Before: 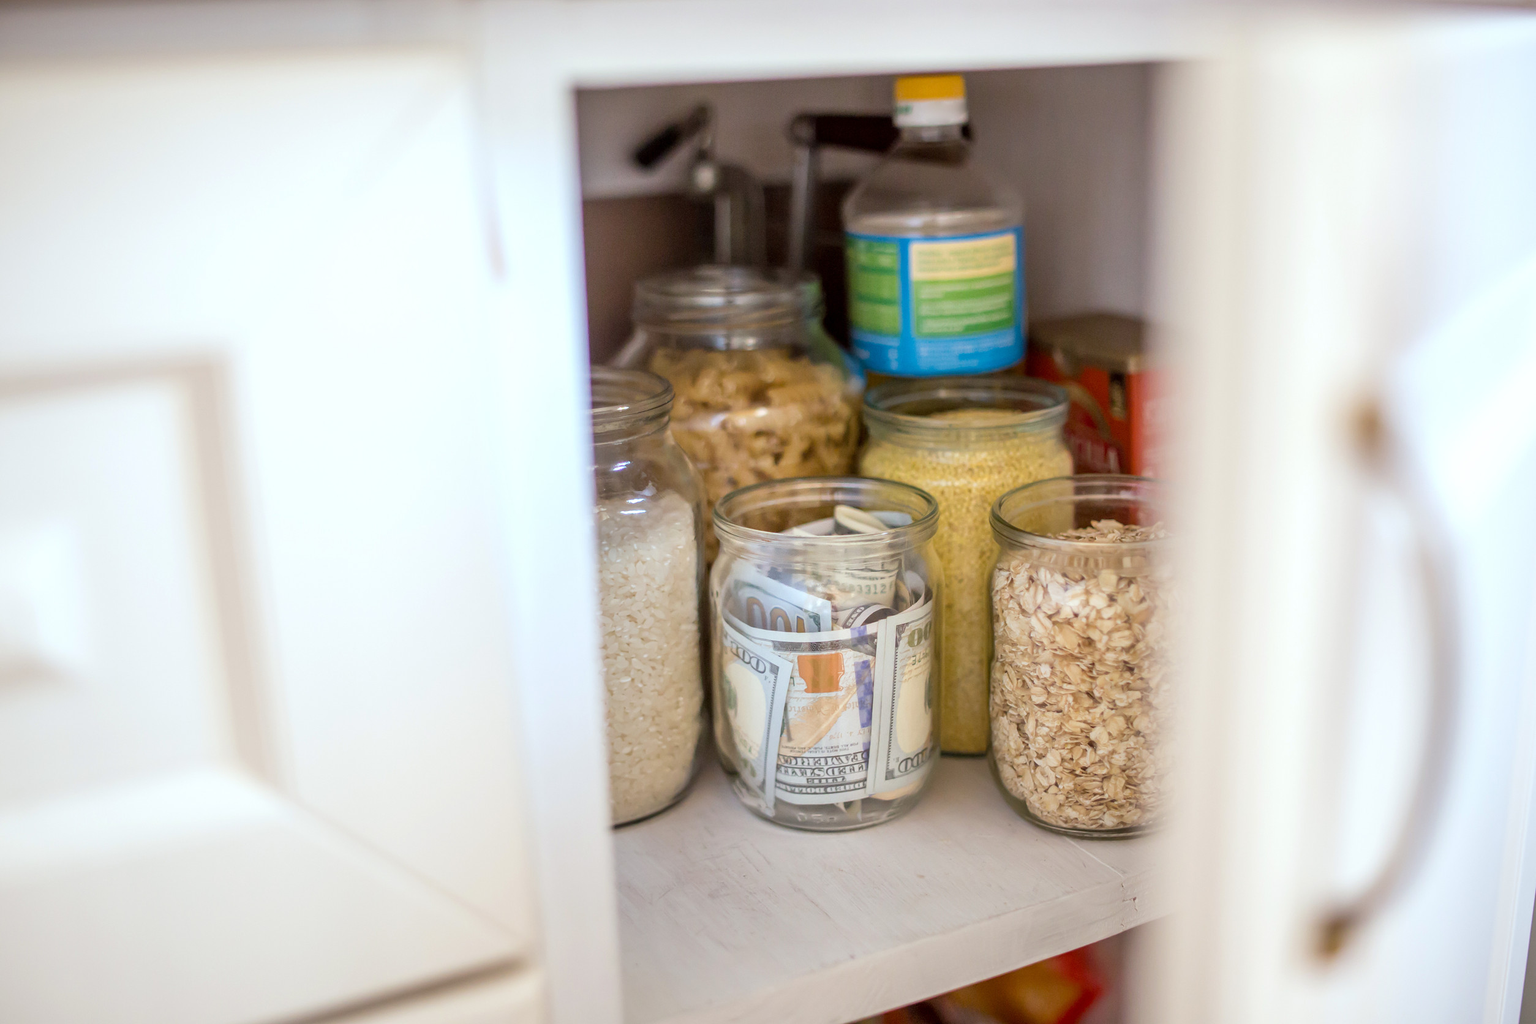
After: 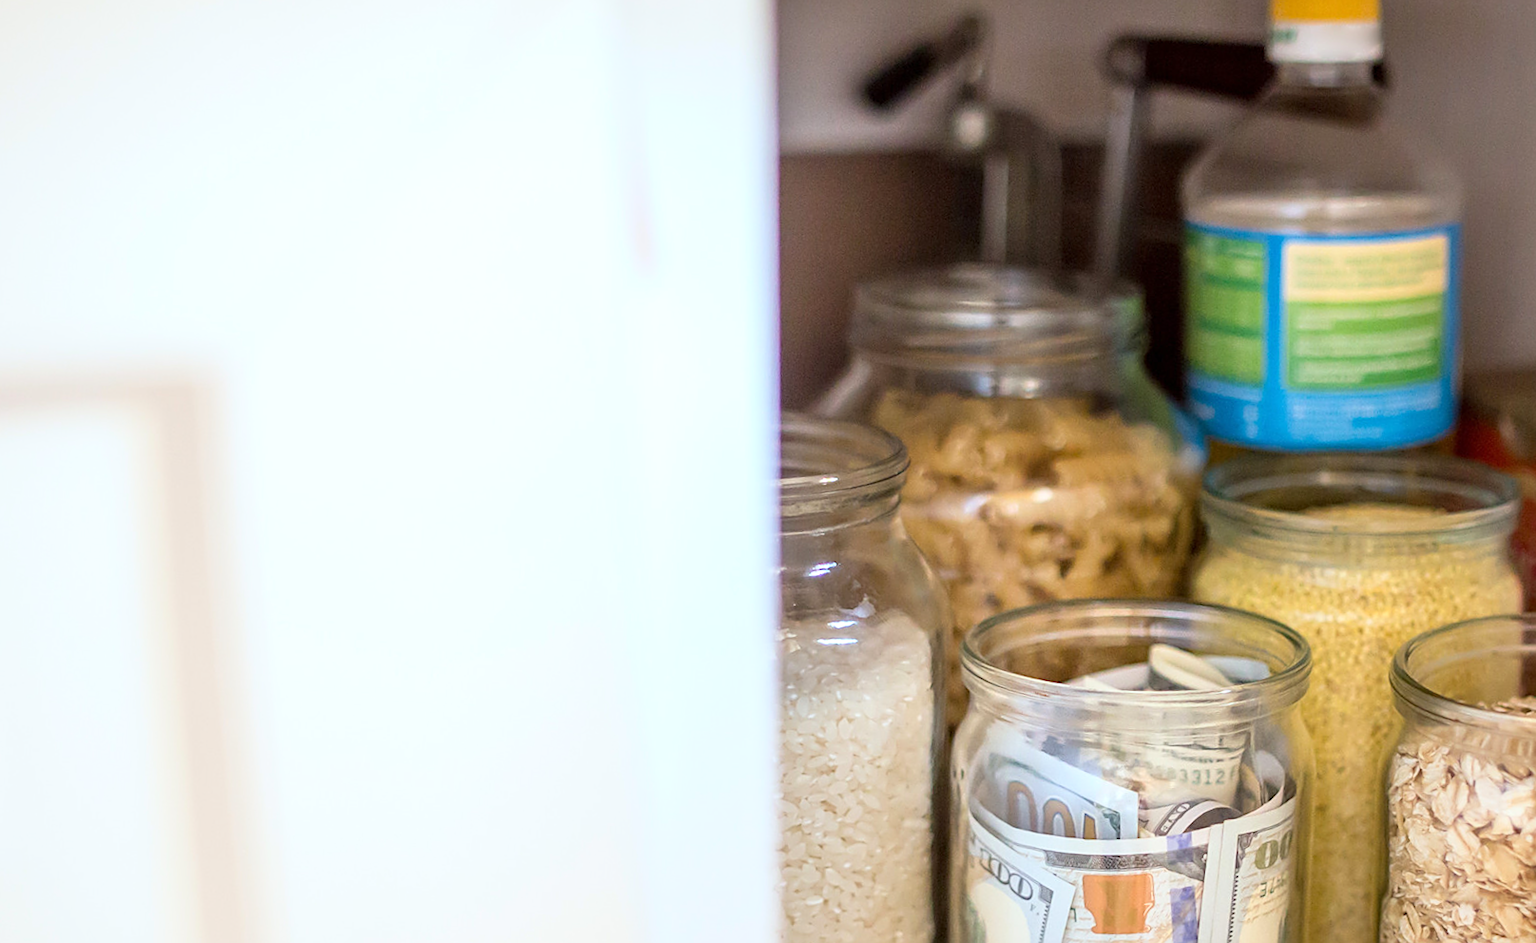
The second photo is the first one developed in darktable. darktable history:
sharpen: on, module defaults
rotate and perspective: rotation -2.56°, automatic cropping off
crop and rotate: angle -4.99°, left 2.122%, top 6.945%, right 27.566%, bottom 30.519%
base curve: curves: ch0 [(0, 0) (0.666, 0.806) (1, 1)]
